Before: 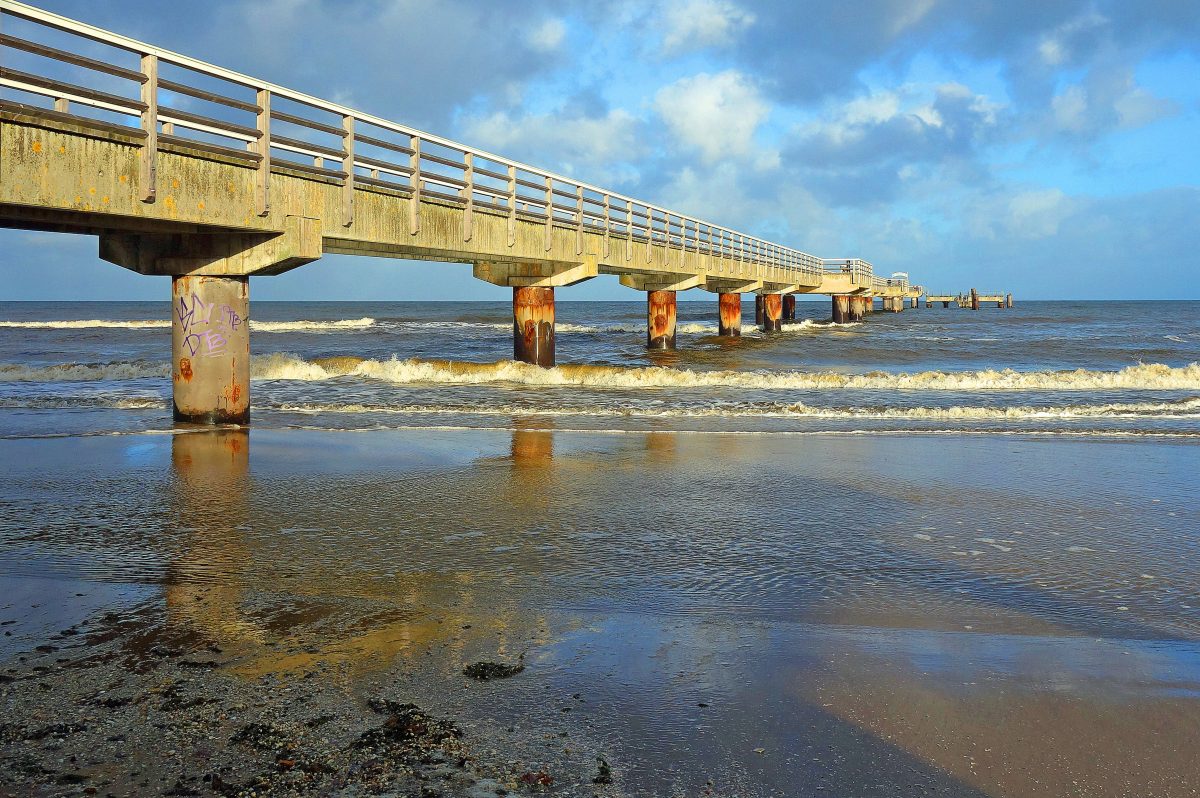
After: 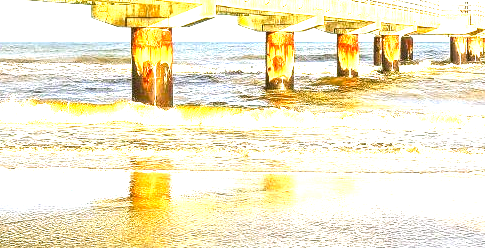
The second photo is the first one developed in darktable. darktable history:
color correction: highlights a* 8.39, highlights b* 15.8, shadows a* -0.598, shadows b* 26.82
tone equalizer: -8 EV -0.766 EV, -7 EV -0.701 EV, -6 EV -0.571 EV, -5 EV -0.374 EV, -3 EV 0.392 EV, -2 EV 0.6 EV, -1 EV 0.695 EV, +0 EV 0.741 EV, edges refinement/feathering 500, mask exposure compensation -1.57 EV, preserve details no
crop: left 31.866%, top 32.486%, right 27.674%, bottom 36.357%
exposure: black level correction 0.001, exposure 1.828 EV, compensate highlight preservation false
local contrast: on, module defaults
